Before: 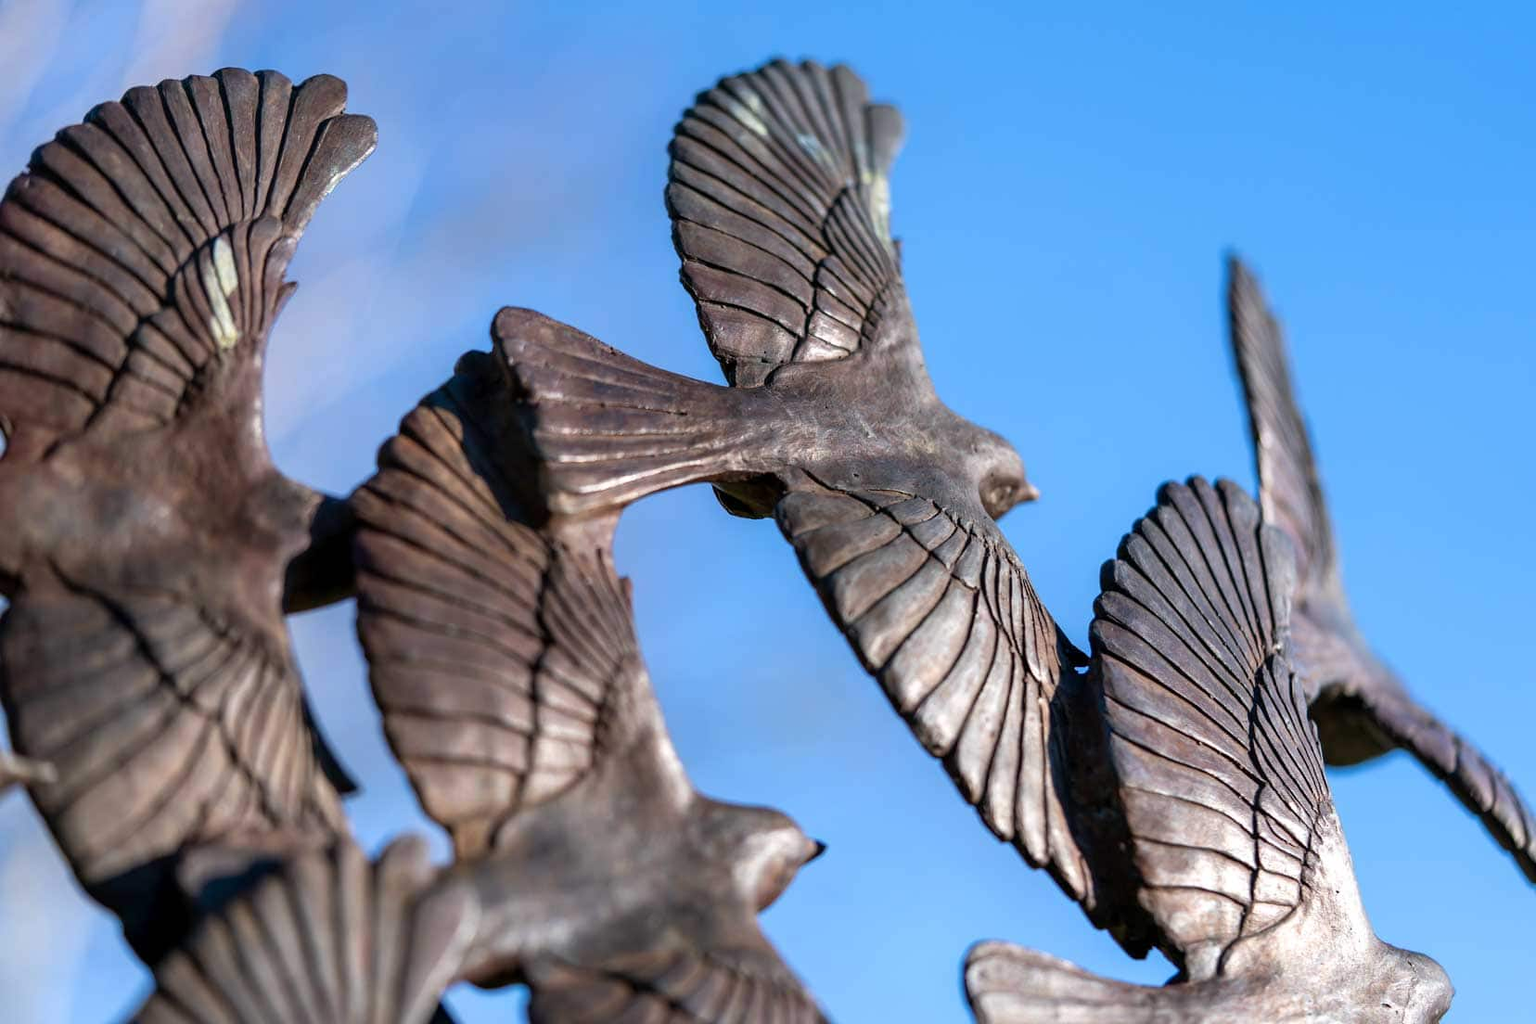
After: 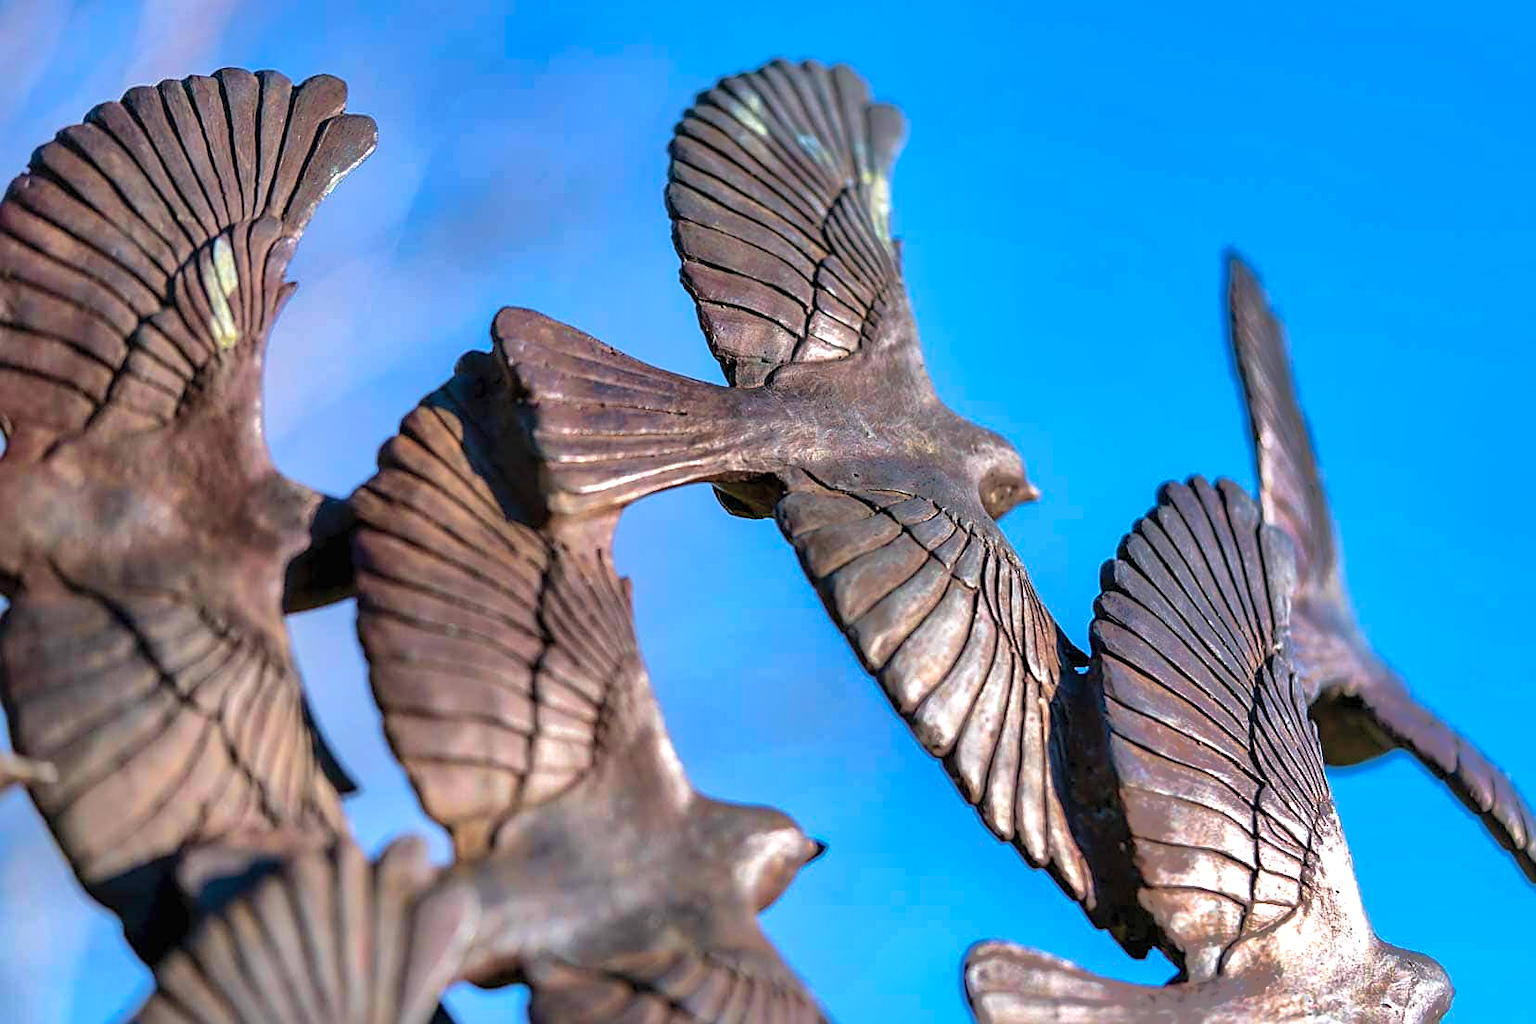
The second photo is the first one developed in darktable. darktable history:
shadows and highlights: shadows 38.17, highlights -74.34
sharpen: on, module defaults
velvia: on, module defaults
exposure: exposure 0.223 EV, compensate exposure bias true, compensate highlight preservation false
contrast brightness saturation: contrast 0.195, brightness 0.152, saturation 0.142
